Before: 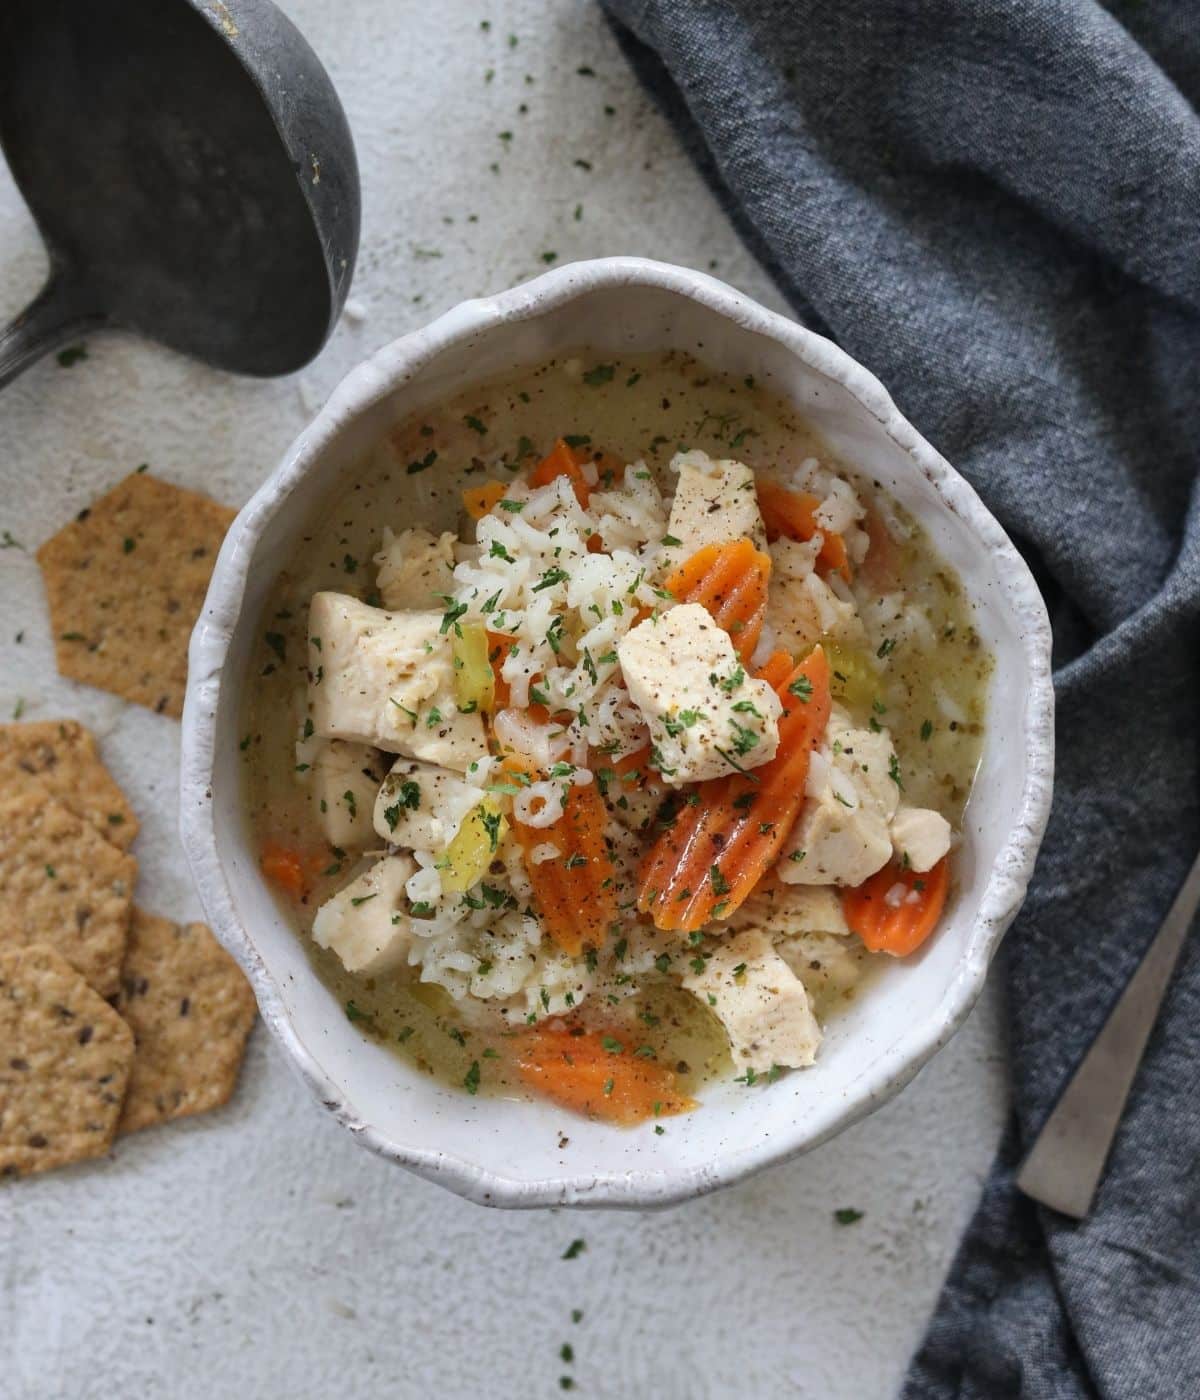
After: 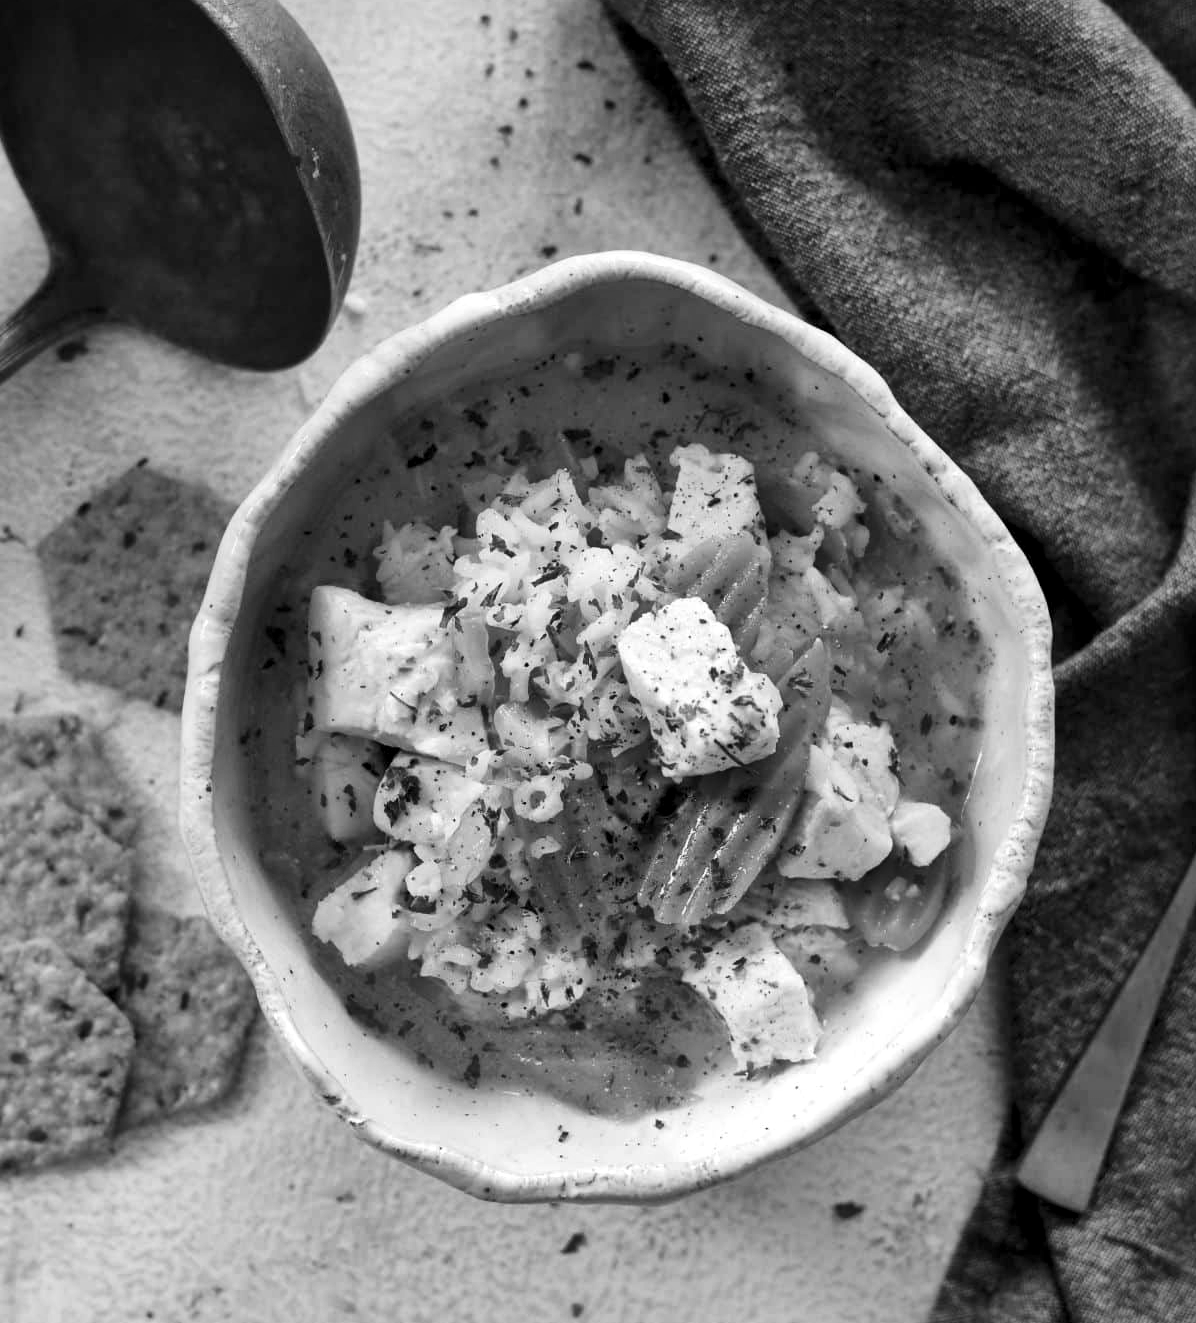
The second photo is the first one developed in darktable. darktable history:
monochrome: on, module defaults
contrast brightness saturation: contrast 0.1, saturation -0.3
local contrast: mode bilateral grid, contrast 25, coarseness 60, detail 151%, midtone range 0.2
crop: top 0.448%, right 0.264%, bottom 5.045%
